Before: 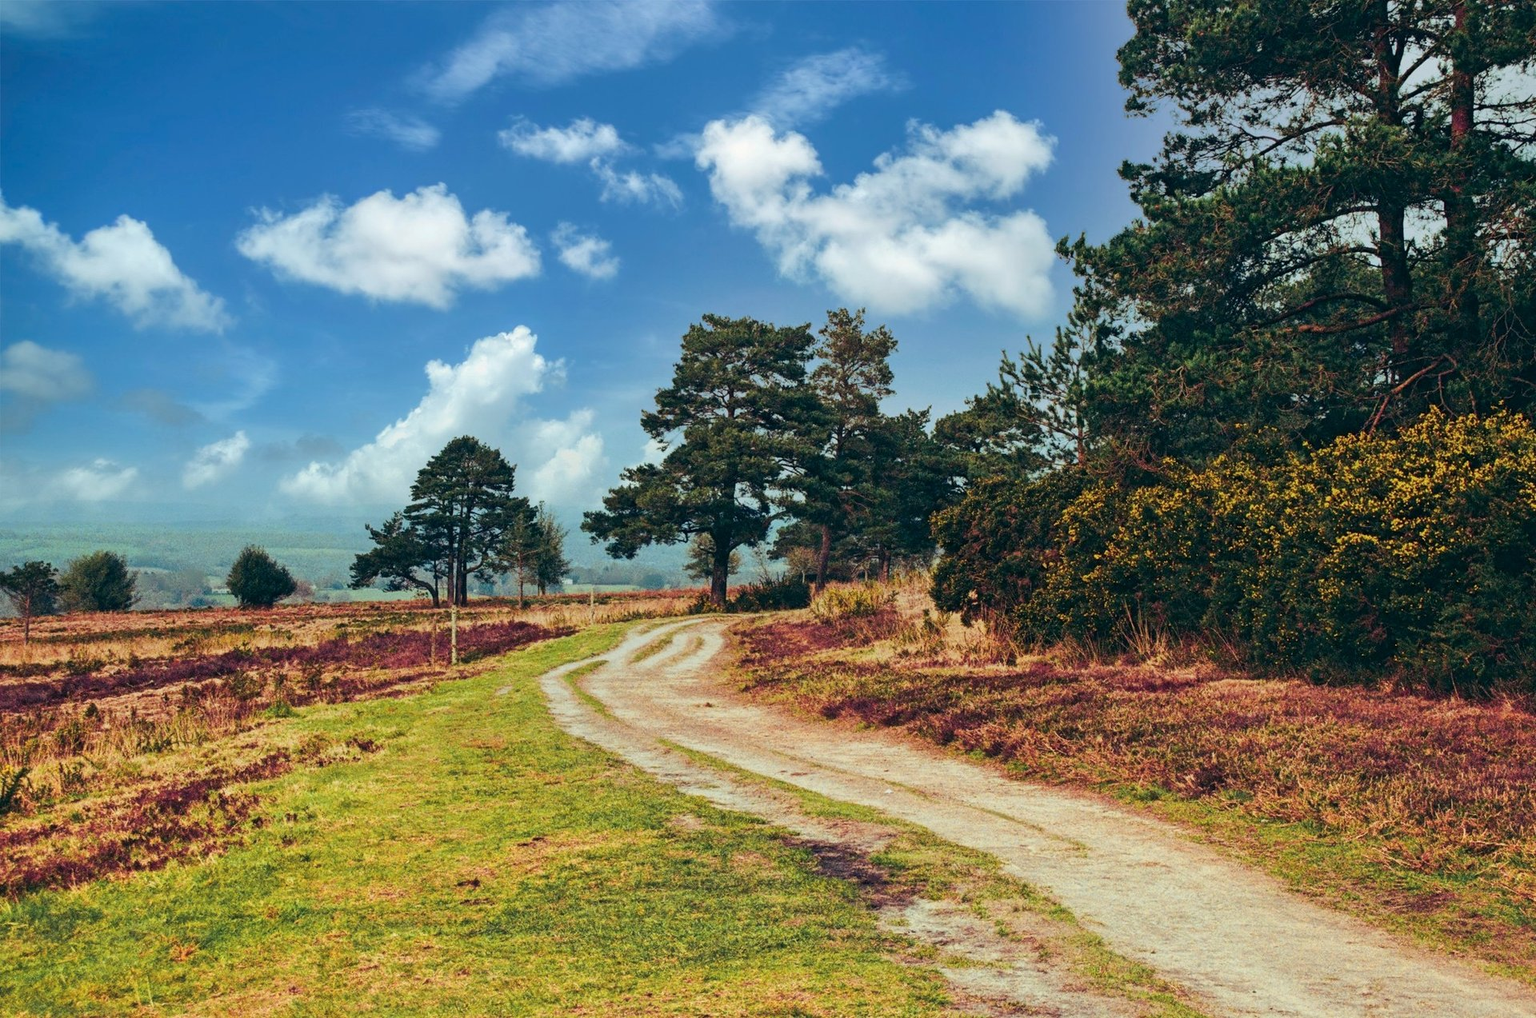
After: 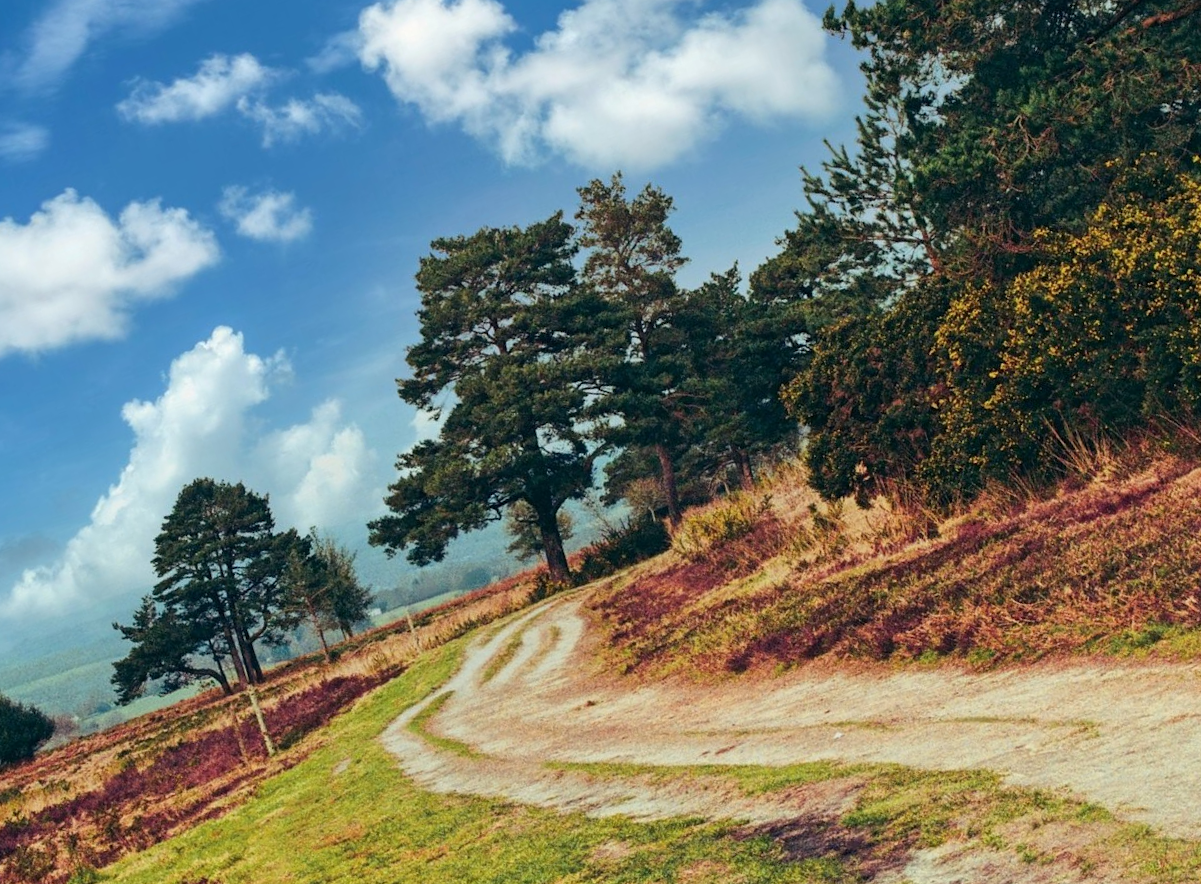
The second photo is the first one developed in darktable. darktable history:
crop and rotate: angle 18.31°, left 6.759%, right 4.144%, bottom 1.084%
local contrast: mode bilateral grid, contrast 19, coarseness 50, detail 102%, midtone range 0.2
